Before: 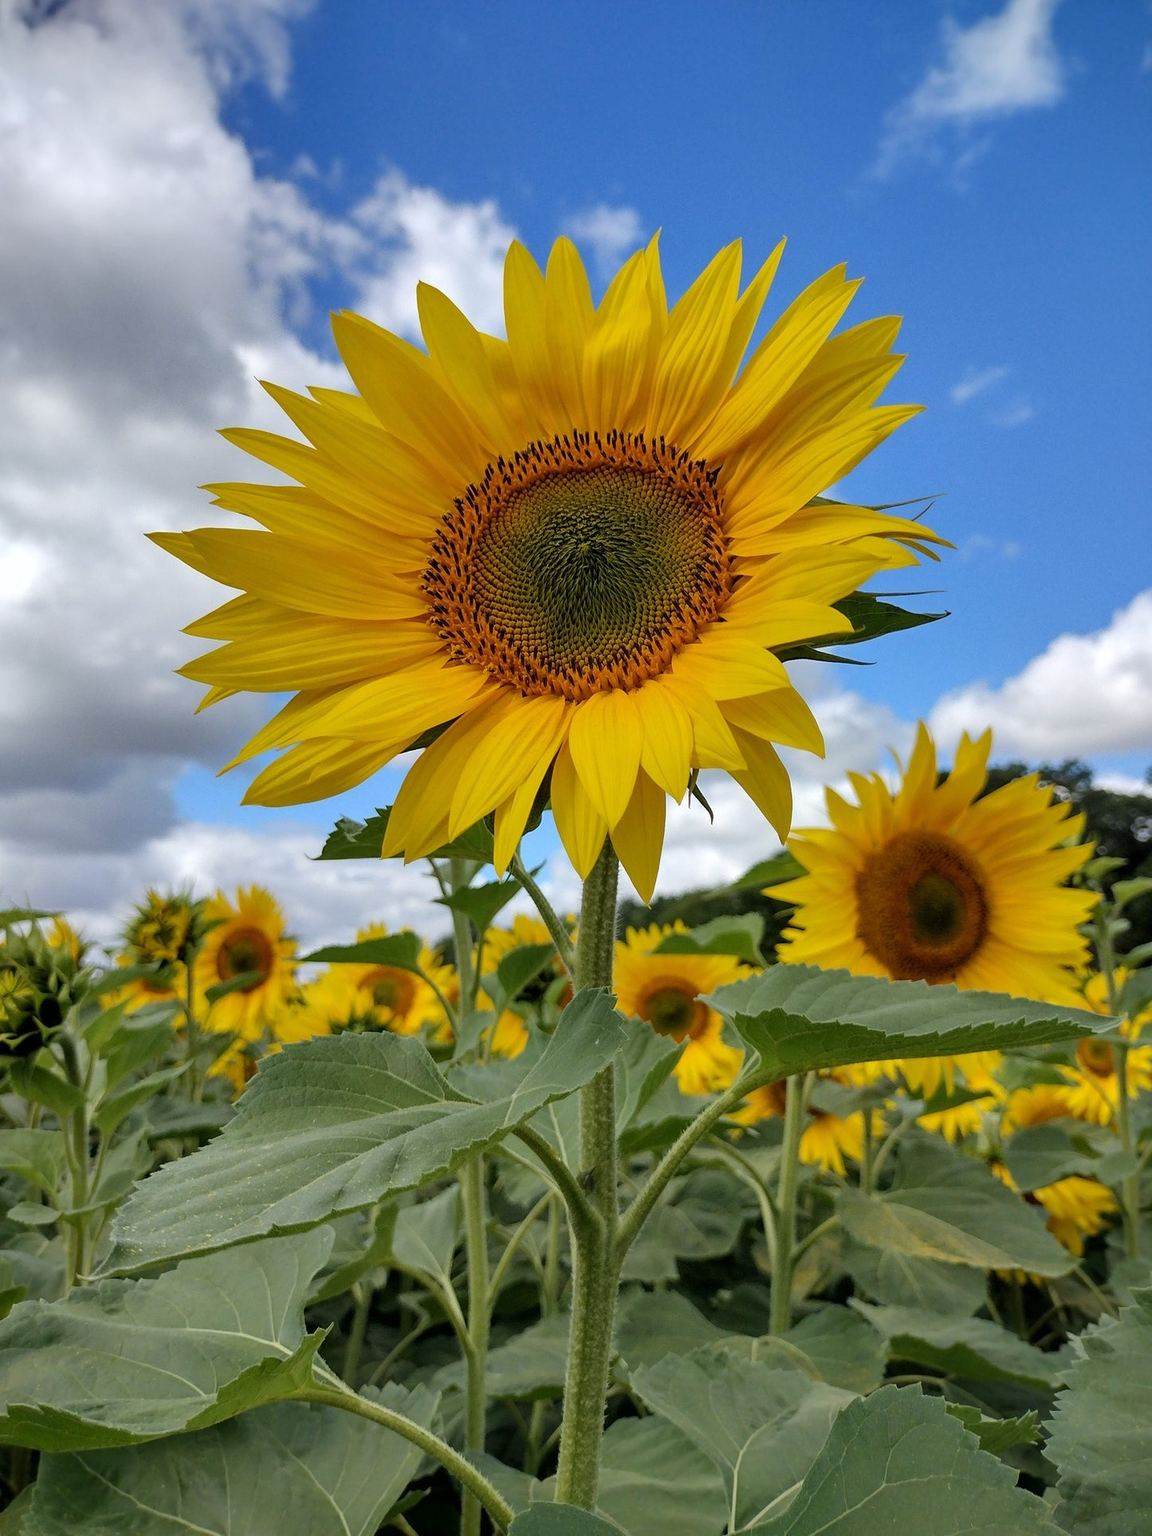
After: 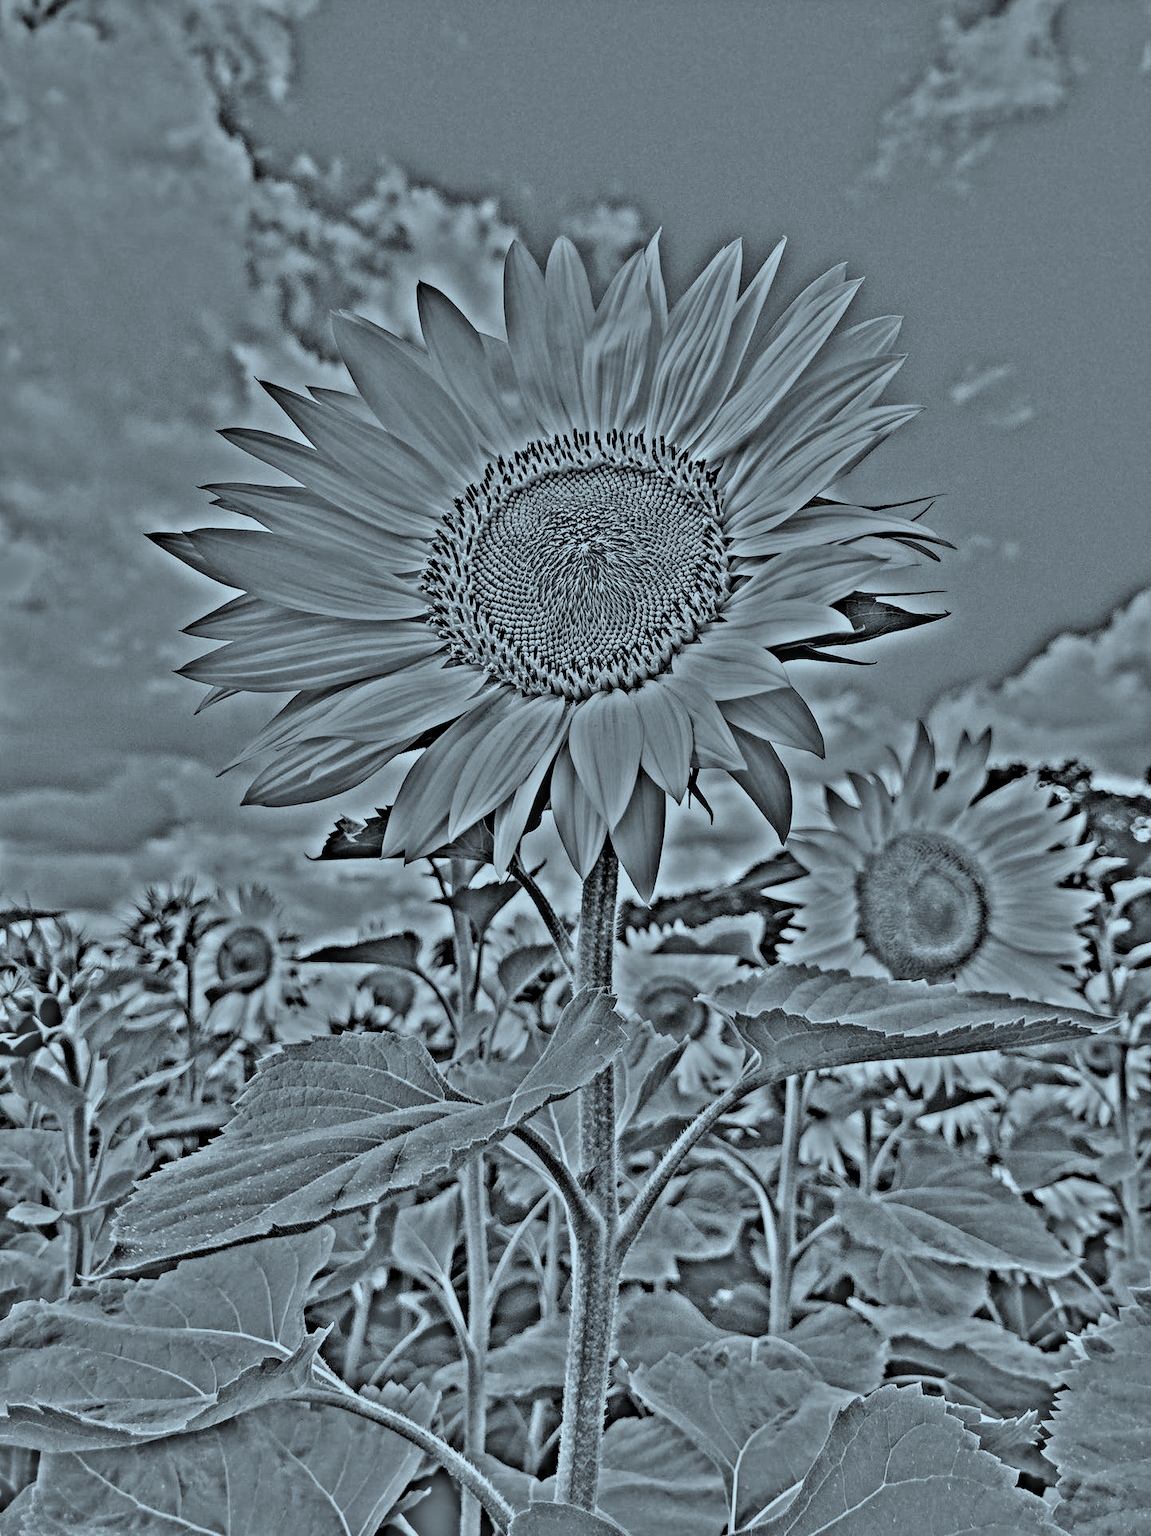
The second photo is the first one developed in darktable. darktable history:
highpass: on, module defaults
local contrast: detail 130%
color correction: highlights a* -12.64, highlights b* -18.1, saturation 0.7
filmic rgb: black relative exposure -7.65 EV, white relative exposure 4.56 EV, hardness 3.61, contrast 1.05
